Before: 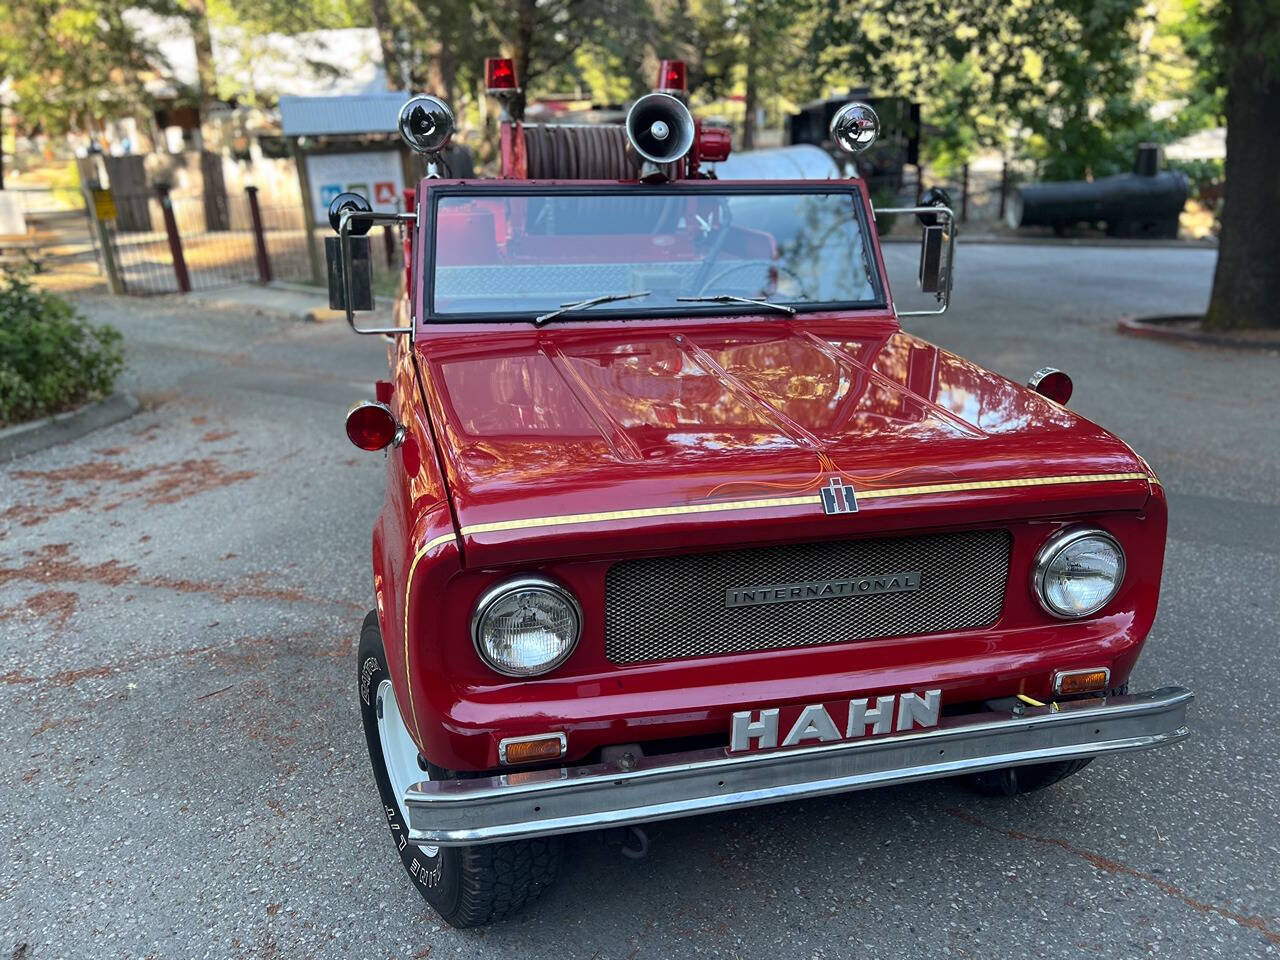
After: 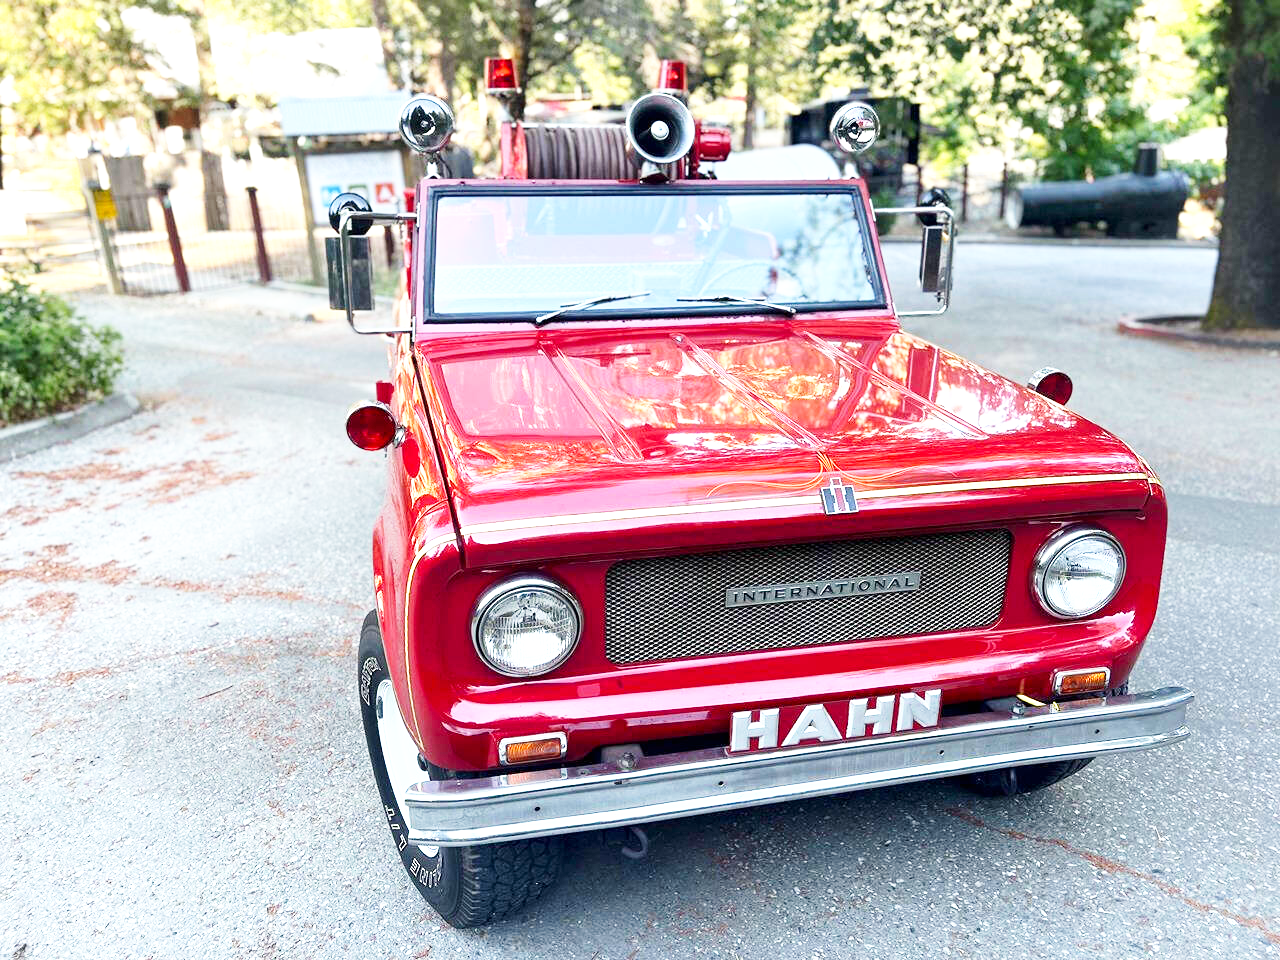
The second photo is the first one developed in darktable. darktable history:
base curve: curves: ch0 [(0, 0) (0.005, 0.002) (0.15, 0.3) (0.4, 0.7) (0.75, 0.95) (1, 1)], preserve colors none
exposure: black level correction 0, exposure 1.1 EV, compensate exposure bias true, compensate highlight preservation false
